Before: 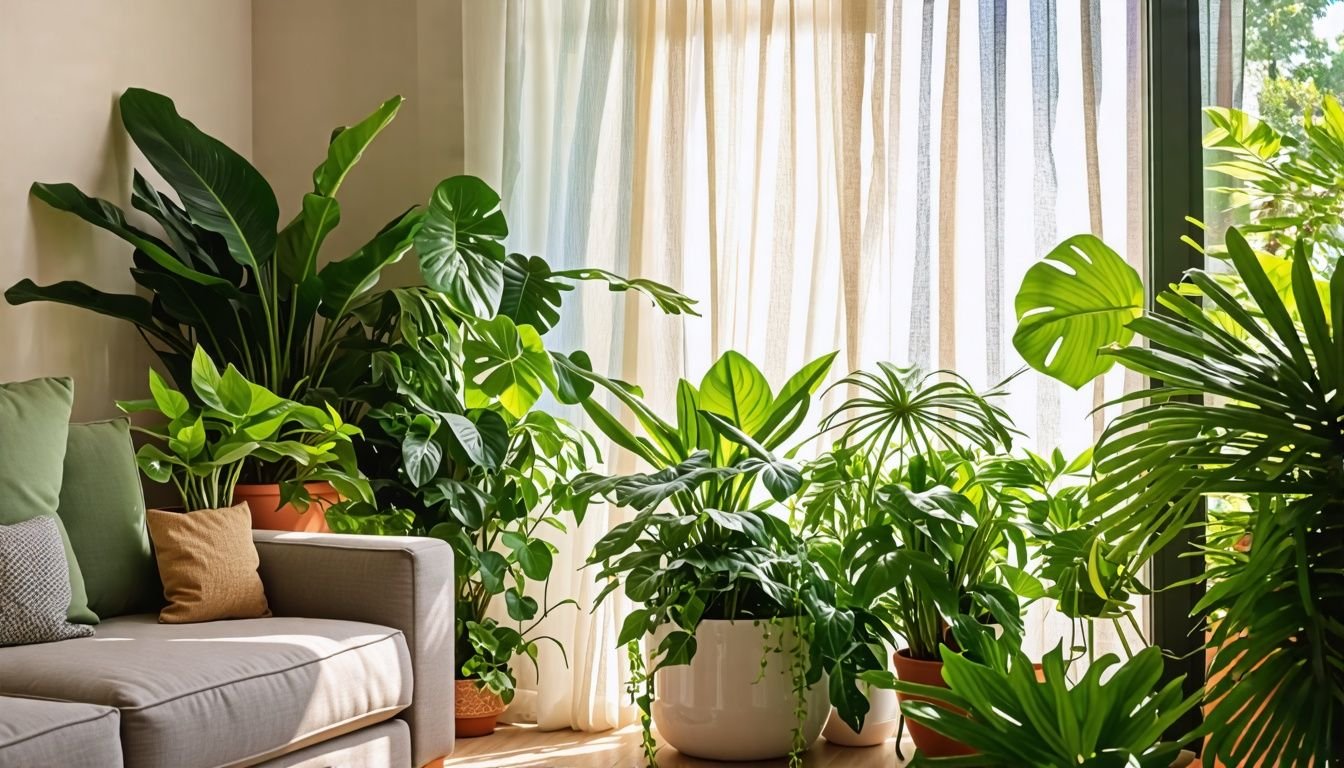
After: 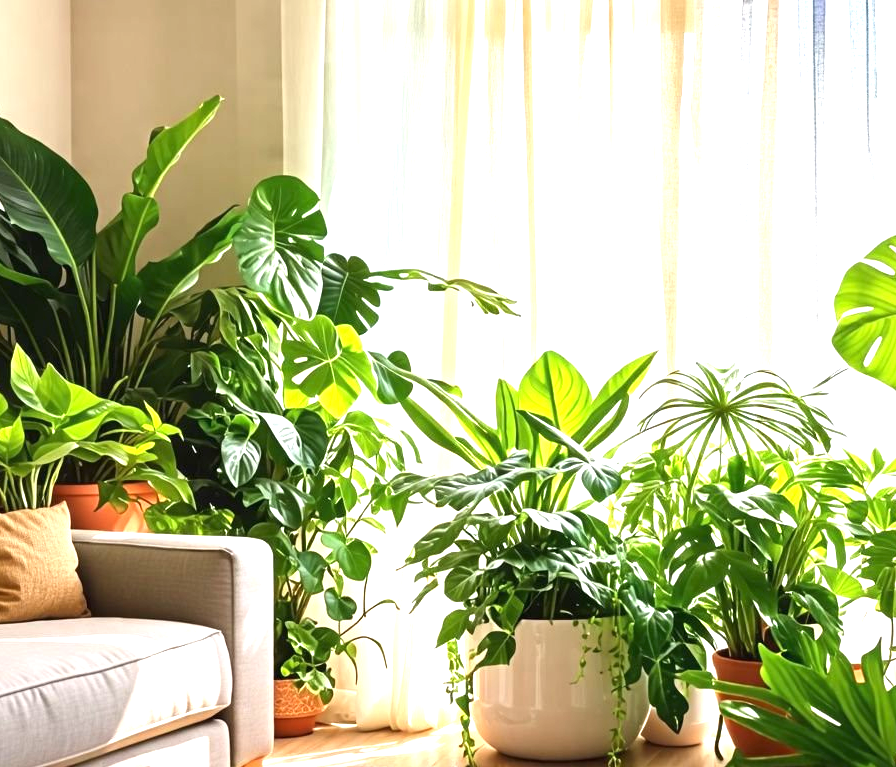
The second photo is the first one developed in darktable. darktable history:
exposure: black level correction 0, exposure 1.2 EV, compensate exposure bias true, compensate highlight preservation false
crop and rotate: left 13.537%, right 19.796%
